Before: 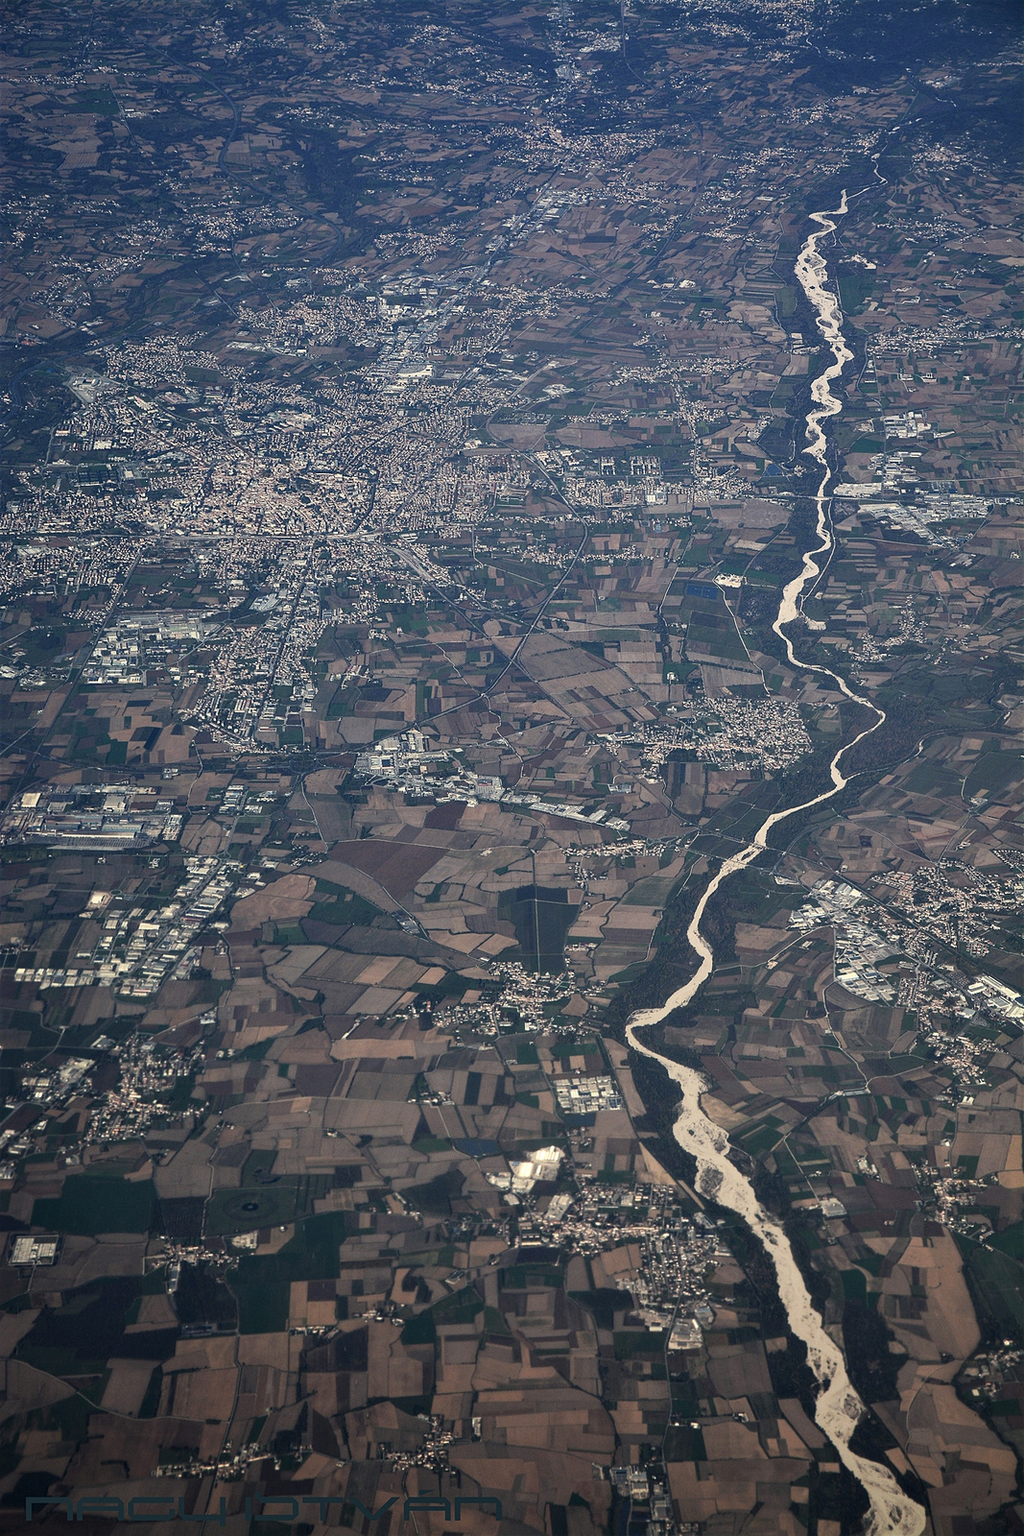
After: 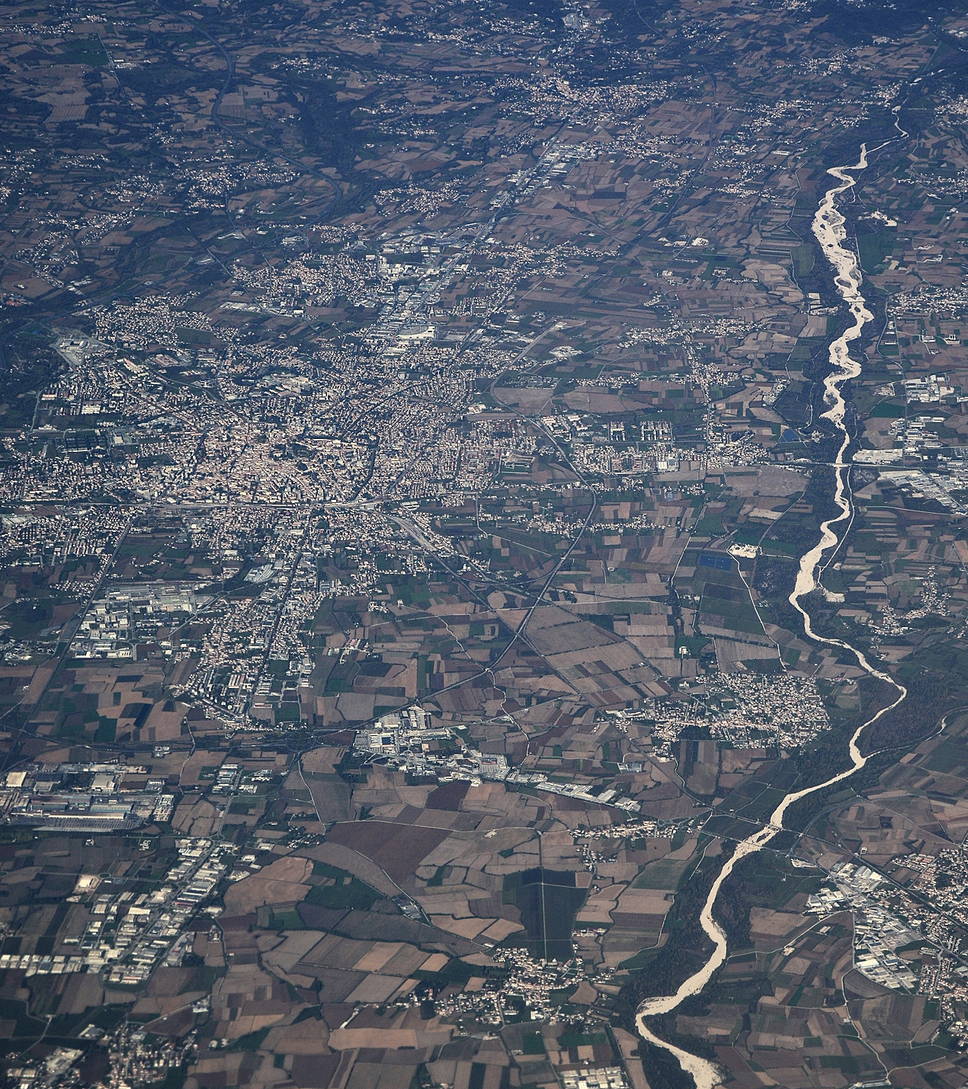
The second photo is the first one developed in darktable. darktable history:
crop: left 1.522%, top 3.419%, right 7.734%, bottom 28.47%
